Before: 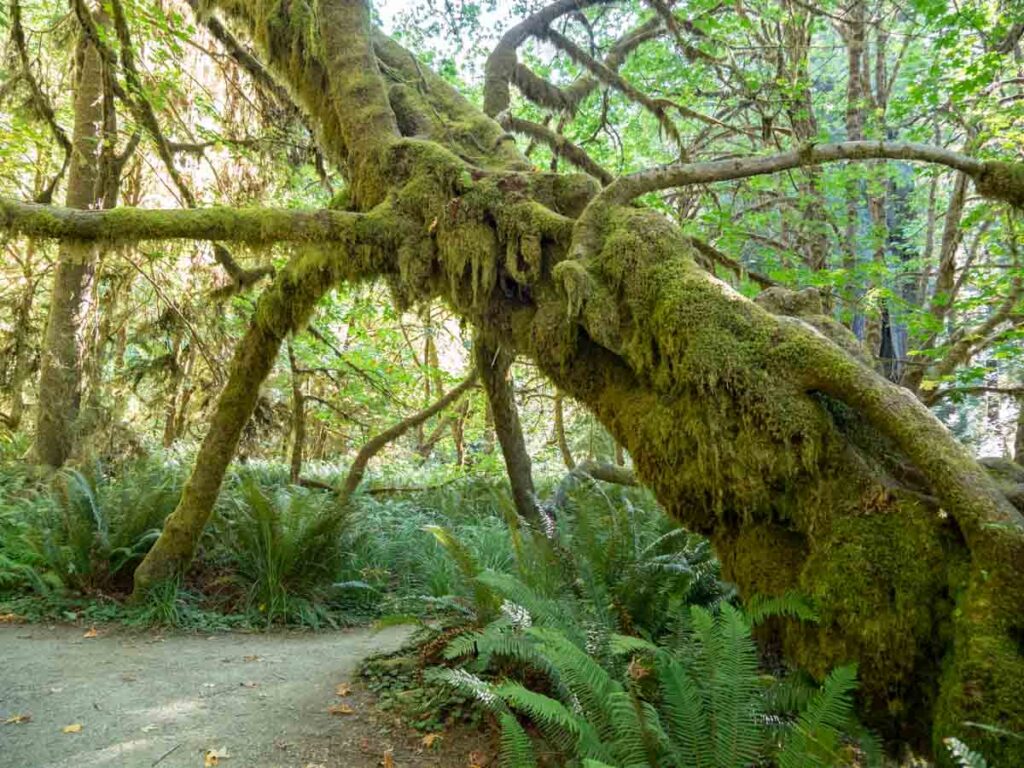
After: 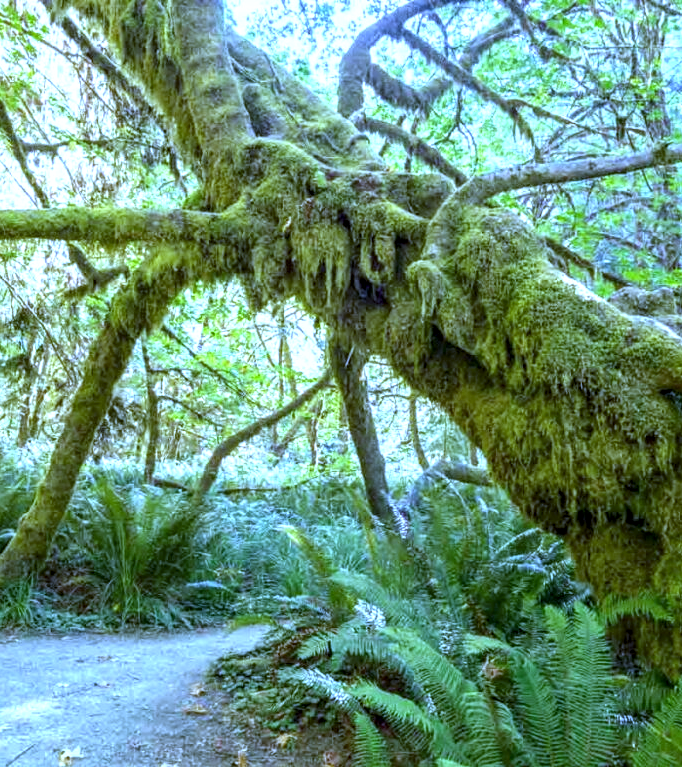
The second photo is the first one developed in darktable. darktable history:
white balance: red 0.766, blue 1.537
crop and rotate: left 14.292%, right 19.041%
exposure: exposure 0.7 EV, compensate highlight preservation false
local contrast: detail 130%
